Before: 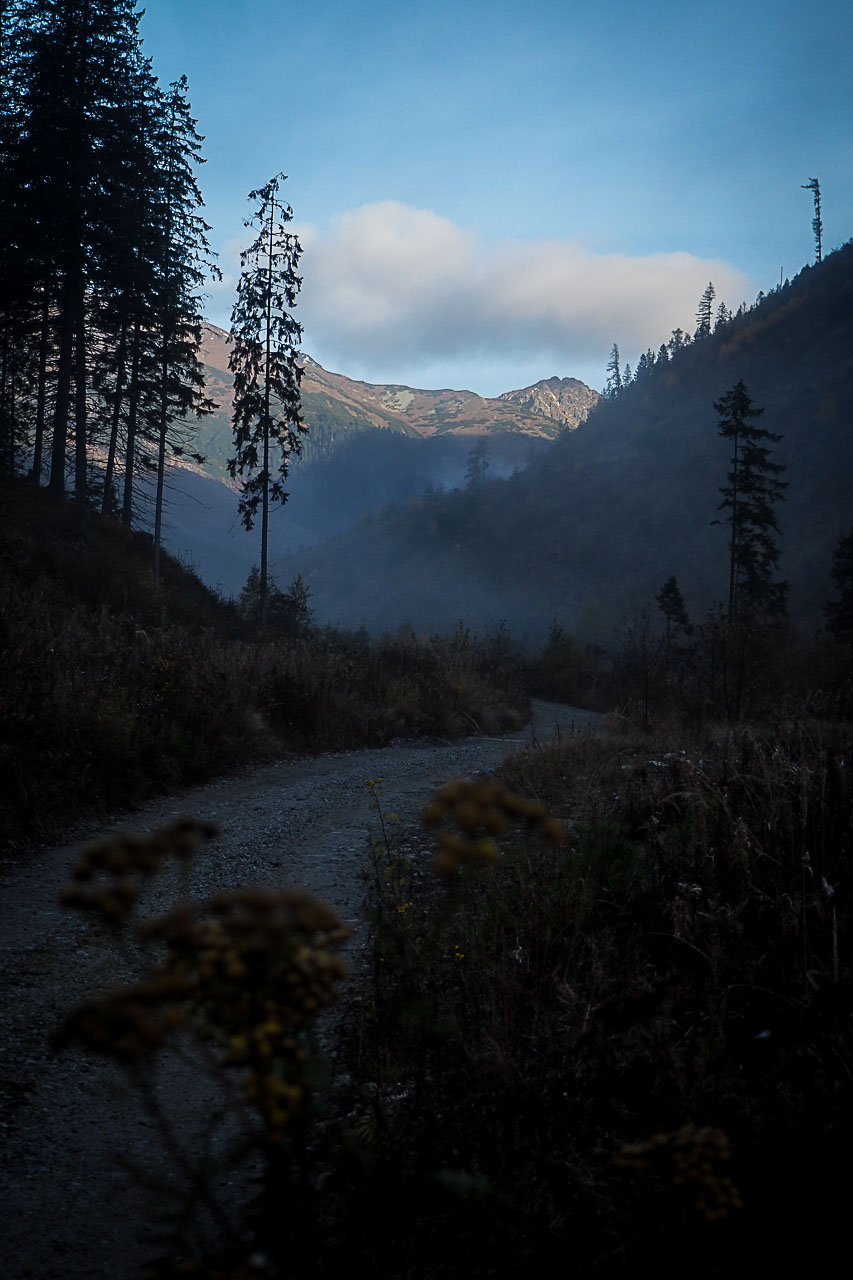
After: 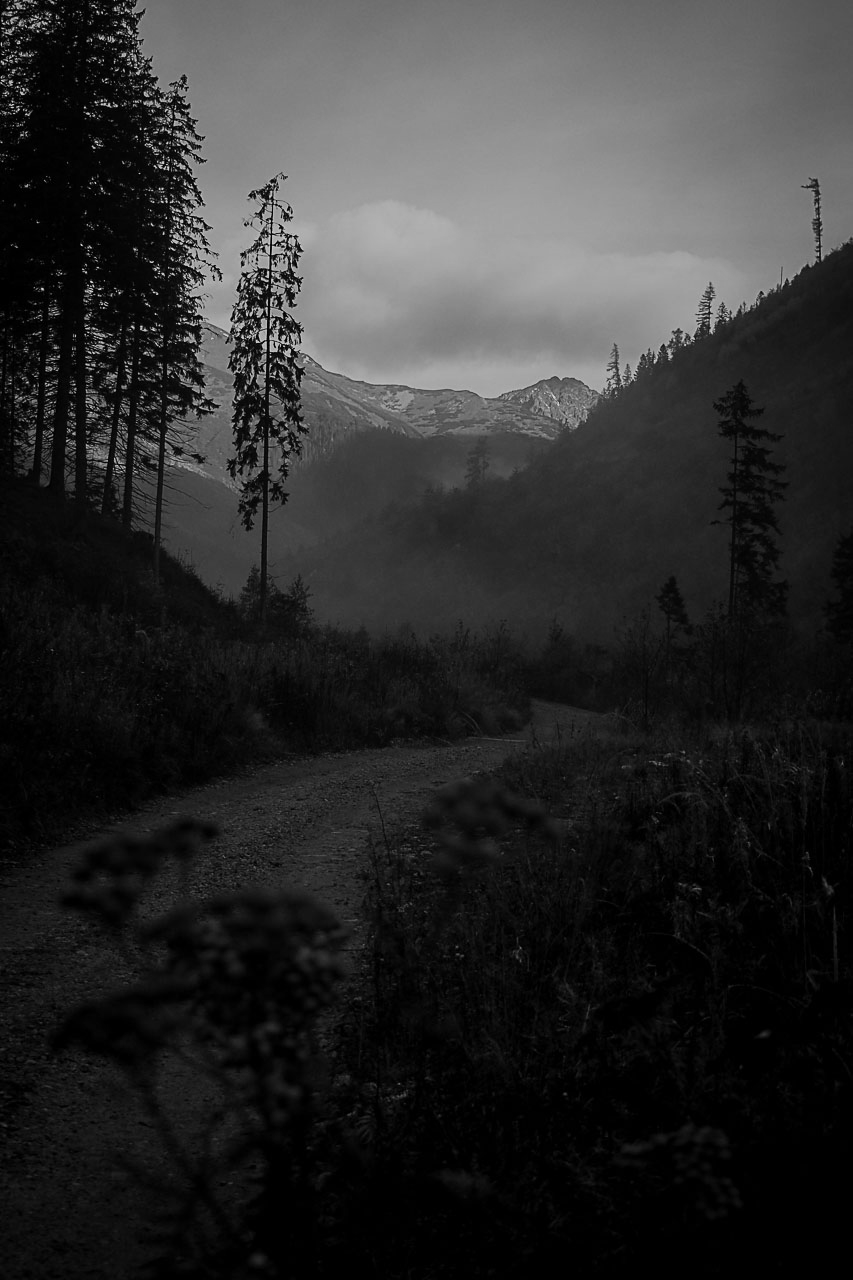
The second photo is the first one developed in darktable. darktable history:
white balance: emerald 1
monochrome: on, module defaults
graduated density: rotation -0.352°, offset 57.64
color balance rgb: perceptual saturation grading › global saturation 25%, global vibrance 20%
